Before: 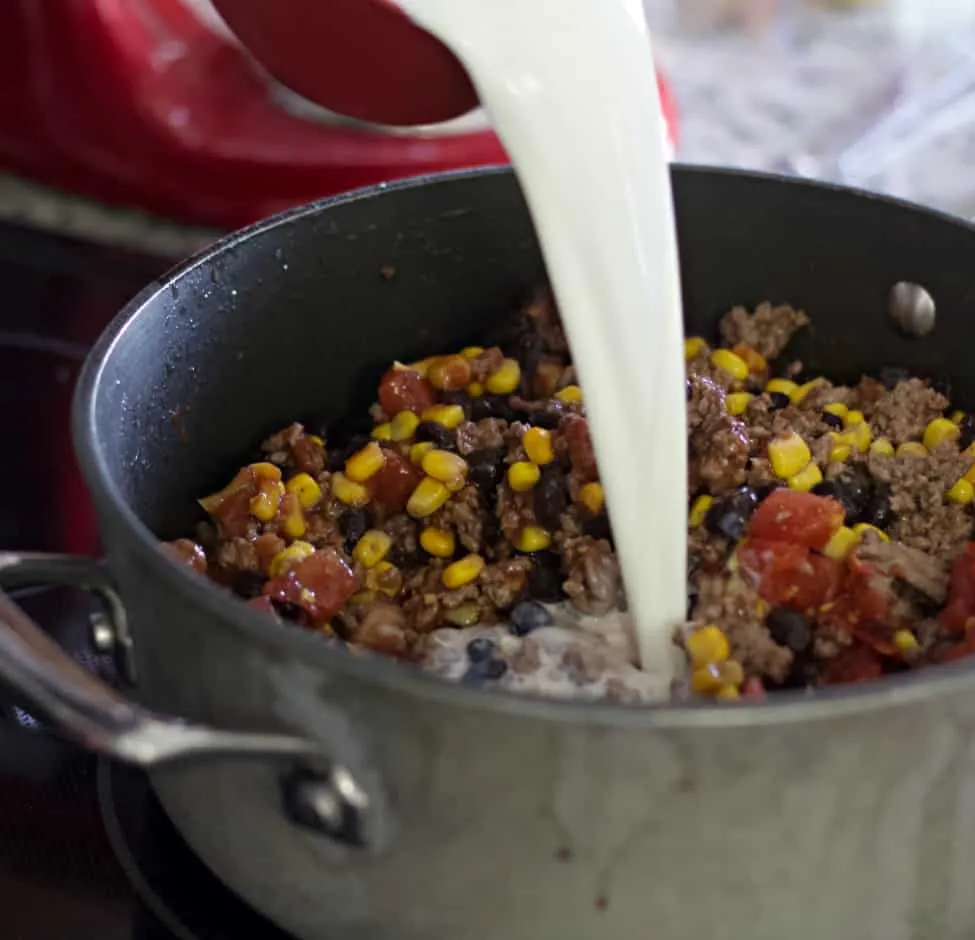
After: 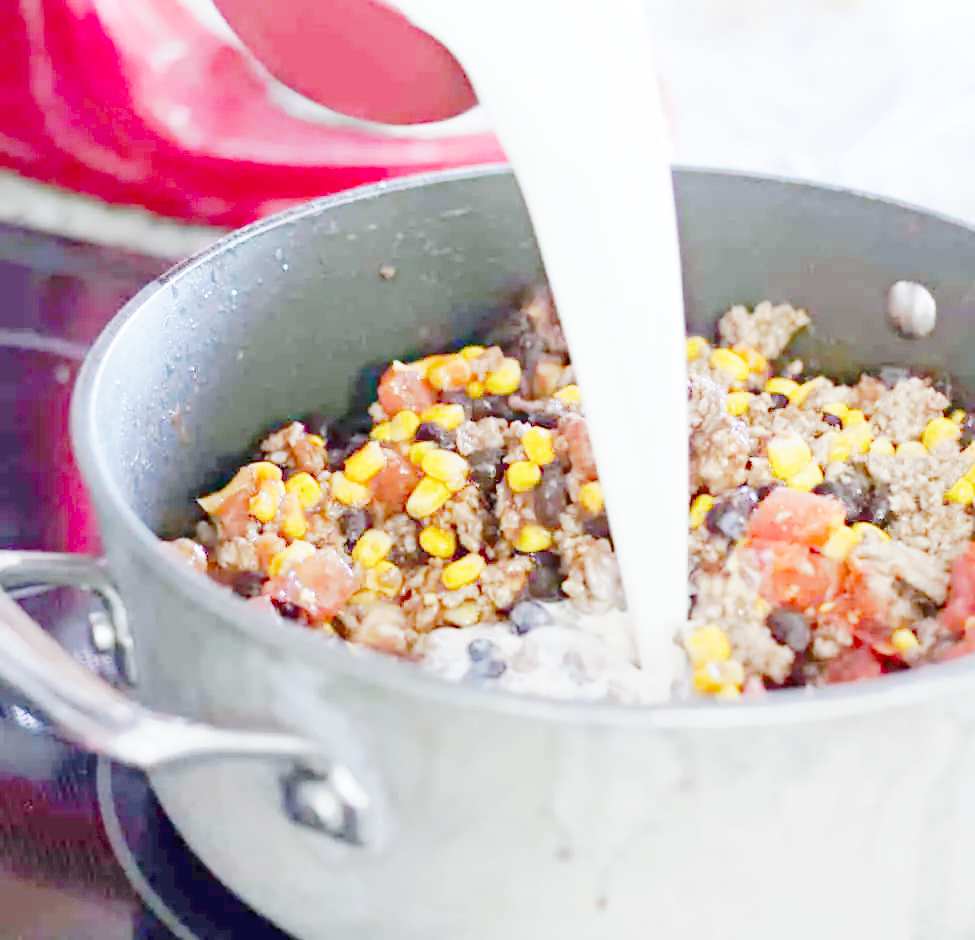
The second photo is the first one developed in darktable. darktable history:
tone curve: curves: ch0 [(0, 0) (0.003, 0.003) (0.011, 0.013) (0.025, 0.029) (0.044, 0.052) (0.069, 0.082) (0.1, 0.118) (0.136, 0.161) (0.177, 0.21) (0.224, 0.27) (0.277, 0.38) (0.335, 0.49) (0.399, 0.594) (0.468, 0.692) (0.543, 0.794) (0.623, 0.857) (0.709, 0.919) (0.801, 0.955) (0.898, 0.978) (1, 1)], preserve colors none
color look up table: target L [82.51, 81.62, 81.05, 80.52, 72.26, 75.33, 63.73, 56.98, 44, 36.7, 26.7, 199.85, 99.46, 96.87, 96.9, 90.8, 80.46, 84.28, 80.94, 80.56, 81.17, 80.38, 76.63, 69.39, 66.08, 69.53, 67.53, 59.24, 53.33, 53.6, 49.98, 52.53, 44.36, 38.95, 21.76, 60.05, 57.63, 54.35, 47.43, 33.99, 37.79, 83.2, 81.52, 66.23, 60.18, 55.56, 59.58, 0, 0], target a [-3.212, -2.01, -3.993, -5.571, -21.17, -35.03, -53.71, -37.09, -11.1, -0.915, -0.674, 0, 0.07, -0.34, -0.862, -0.151, -11.01, -0.373, 2.707, 2.55, -0.015, -0.005, -0.73, 15.72, 23.7, -0.69, 14.87, 38.84, 45.6, -0.219, 50.95, 51.77, 50.4, 15.6, -0.104, 9.276, 49.34, 27.42, 3.43, 20.93, 10.48, -7.445, -9.684, -33.31, -28.29, -7.974, -19.77, 0, 0], target b [-2.755, -5.893, -5.029, -6.072, 48.21, -11.95, 18.65, 25.05, 20.62, -2.142, -0.843, 0, -0.86, 1.366, 3.477, 0.114, 71.6, -0.041, -0.253, -0.335, 0.038, 0.036, -0.082, 61.6, 56.37, -2.744, 11.31, 49.34, 13.04, -1.926, 24.11, -1.61, 25.87, 11.91, -0.586, -21.65, -12.3, -28.87, -52.6, -20.05, -54.34, -10.85, -9.92, -50.99, -51.04, -24.8, -58.88, 0, 0], num patches 47
